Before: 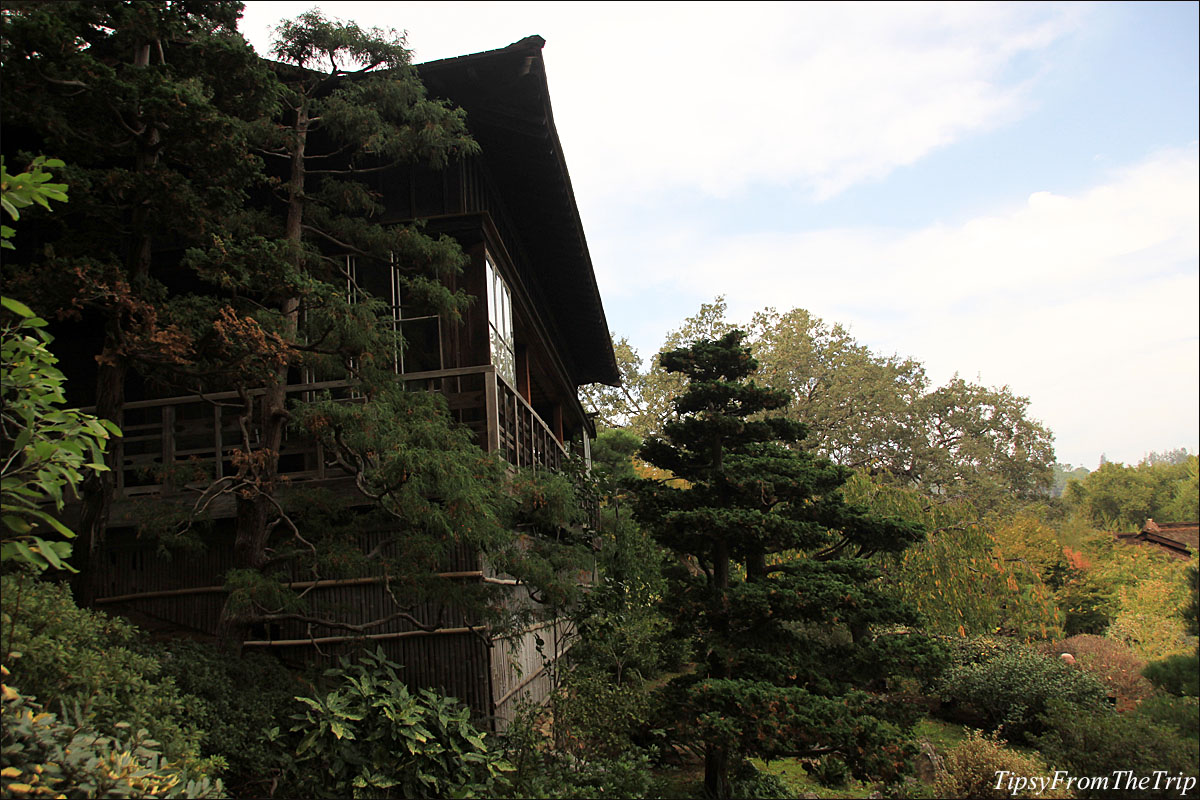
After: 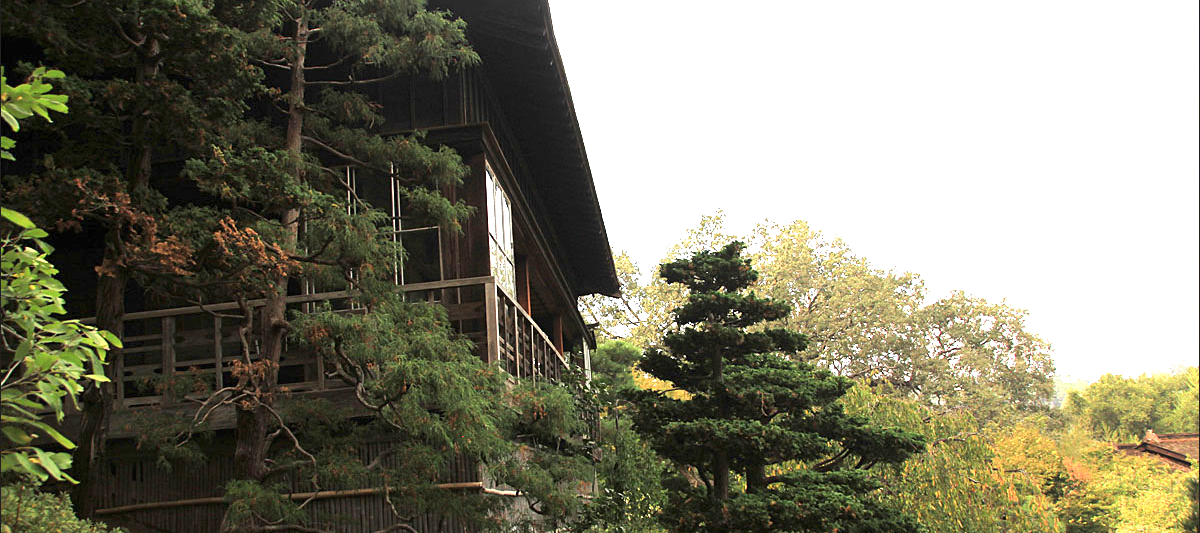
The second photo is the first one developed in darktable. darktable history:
crop: top 11.166%, bottom 22.168%
exposure: black level correction 0, exposure 0.2 EV, compensate exposure bias true, compensate highlight preservation false
